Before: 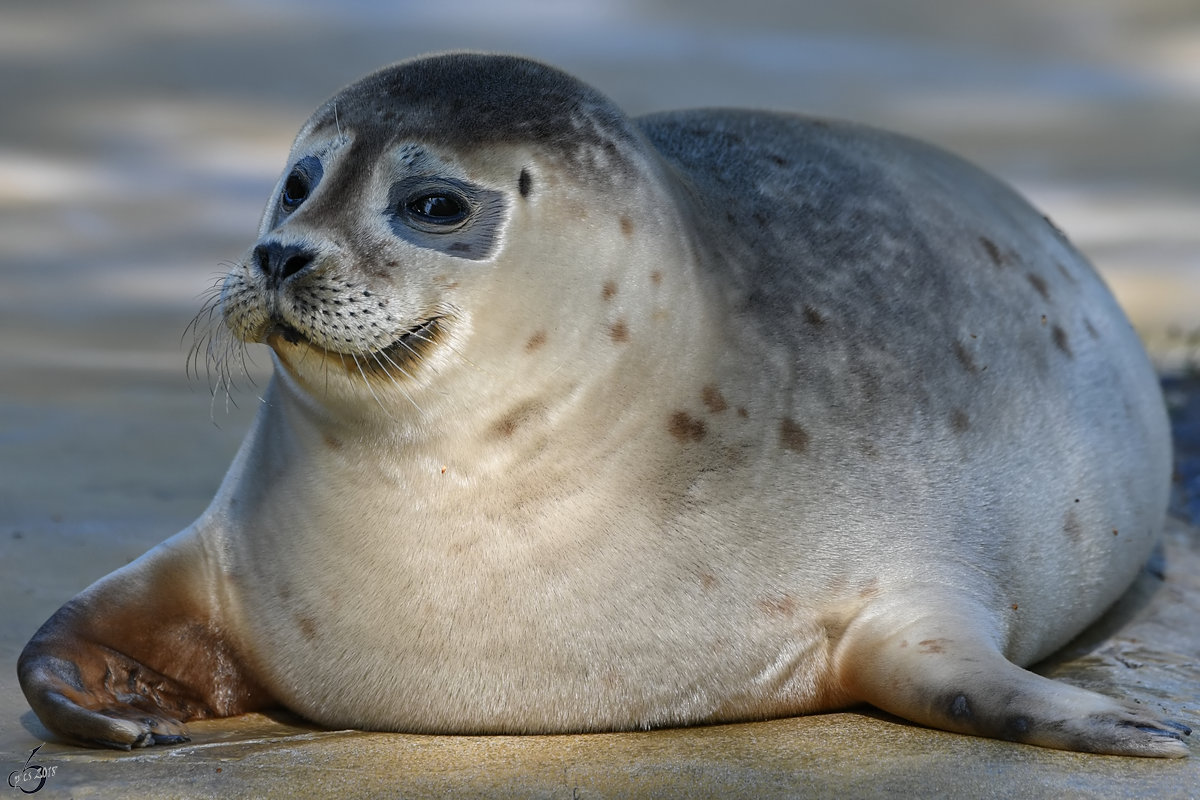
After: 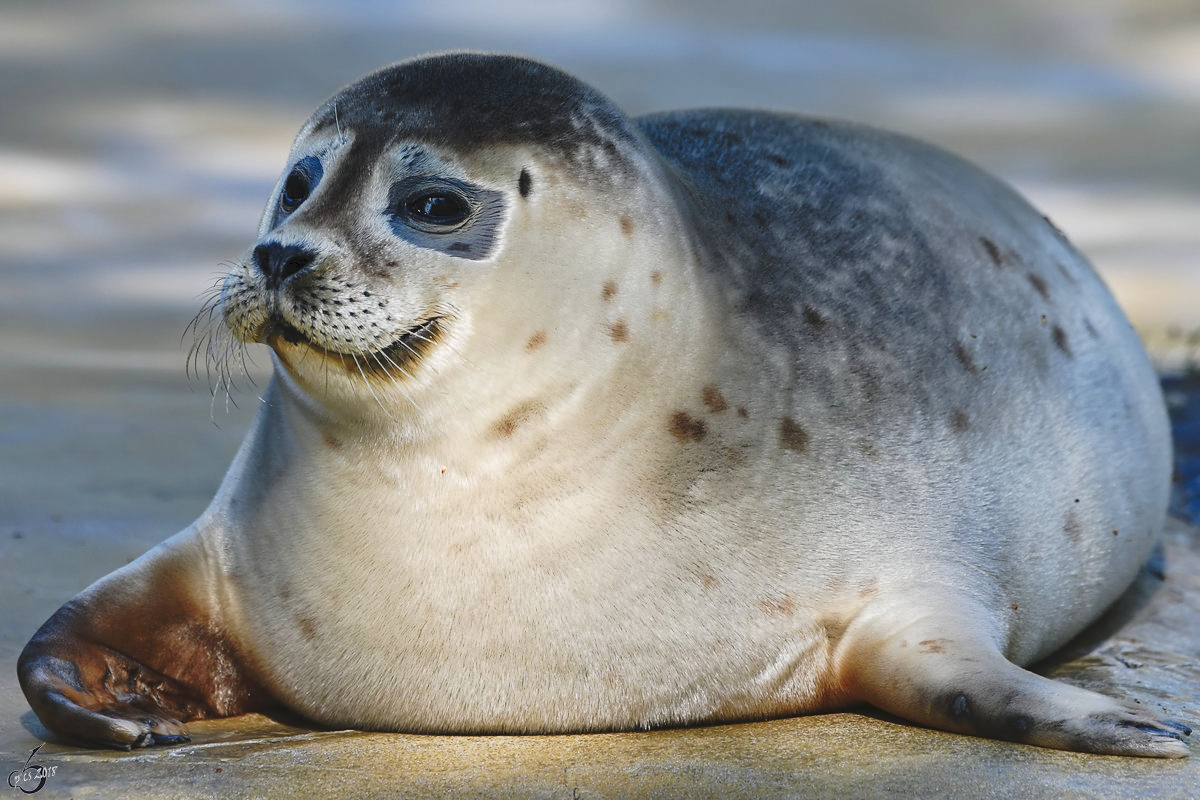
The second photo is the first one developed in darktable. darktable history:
tone curve: curves: ch0 [(0, 0) (0.003, 0.065) (0.011, 0.072) (0.025, 0.09) (0.044, 0.104) (0.069, 0.116) (0.1, 0.127) (0.136, 0.15) (0.177, 0.184) (0.224, 0.223) (0.277, 0.28) (0.335, 0.361) (0.399, 0.443) (0.468, 0.525) (0.543, 0.616) (0.623, 0.713) (0.709, 0.79) (0.801, 0.866) (0.898, 0.933) (1, 1)], preserve colors none
